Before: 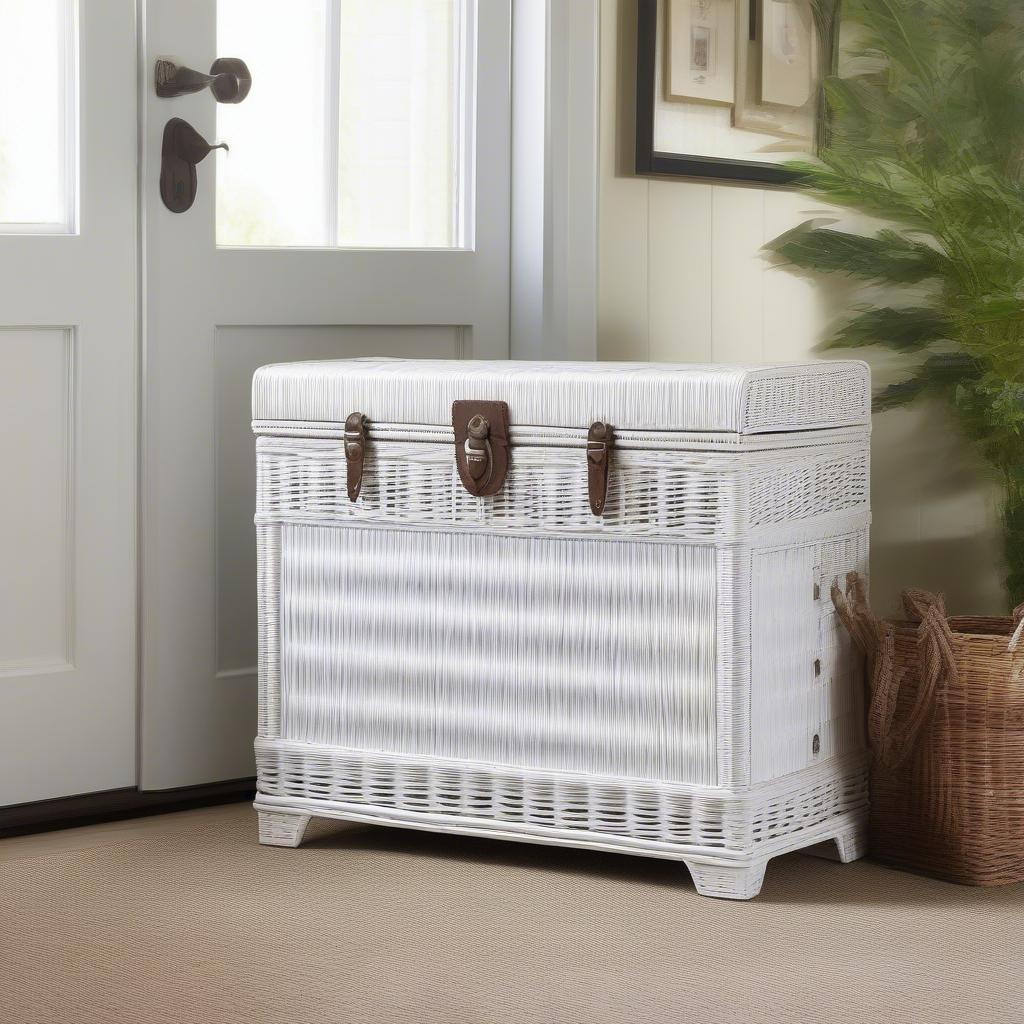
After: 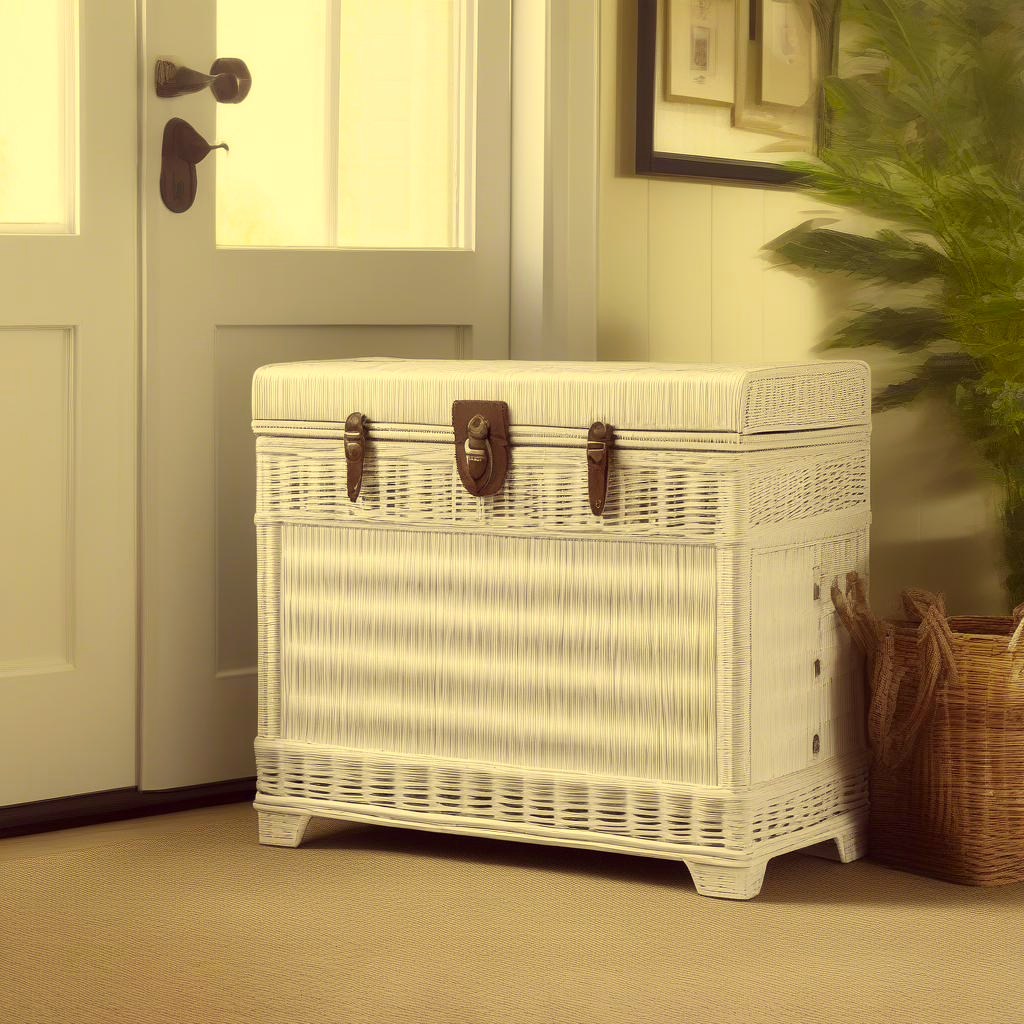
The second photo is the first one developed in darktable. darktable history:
color correction: highlights a* -0.488, highlights b* 39.9, shadows a* 9.77, shadows b* -0.431
